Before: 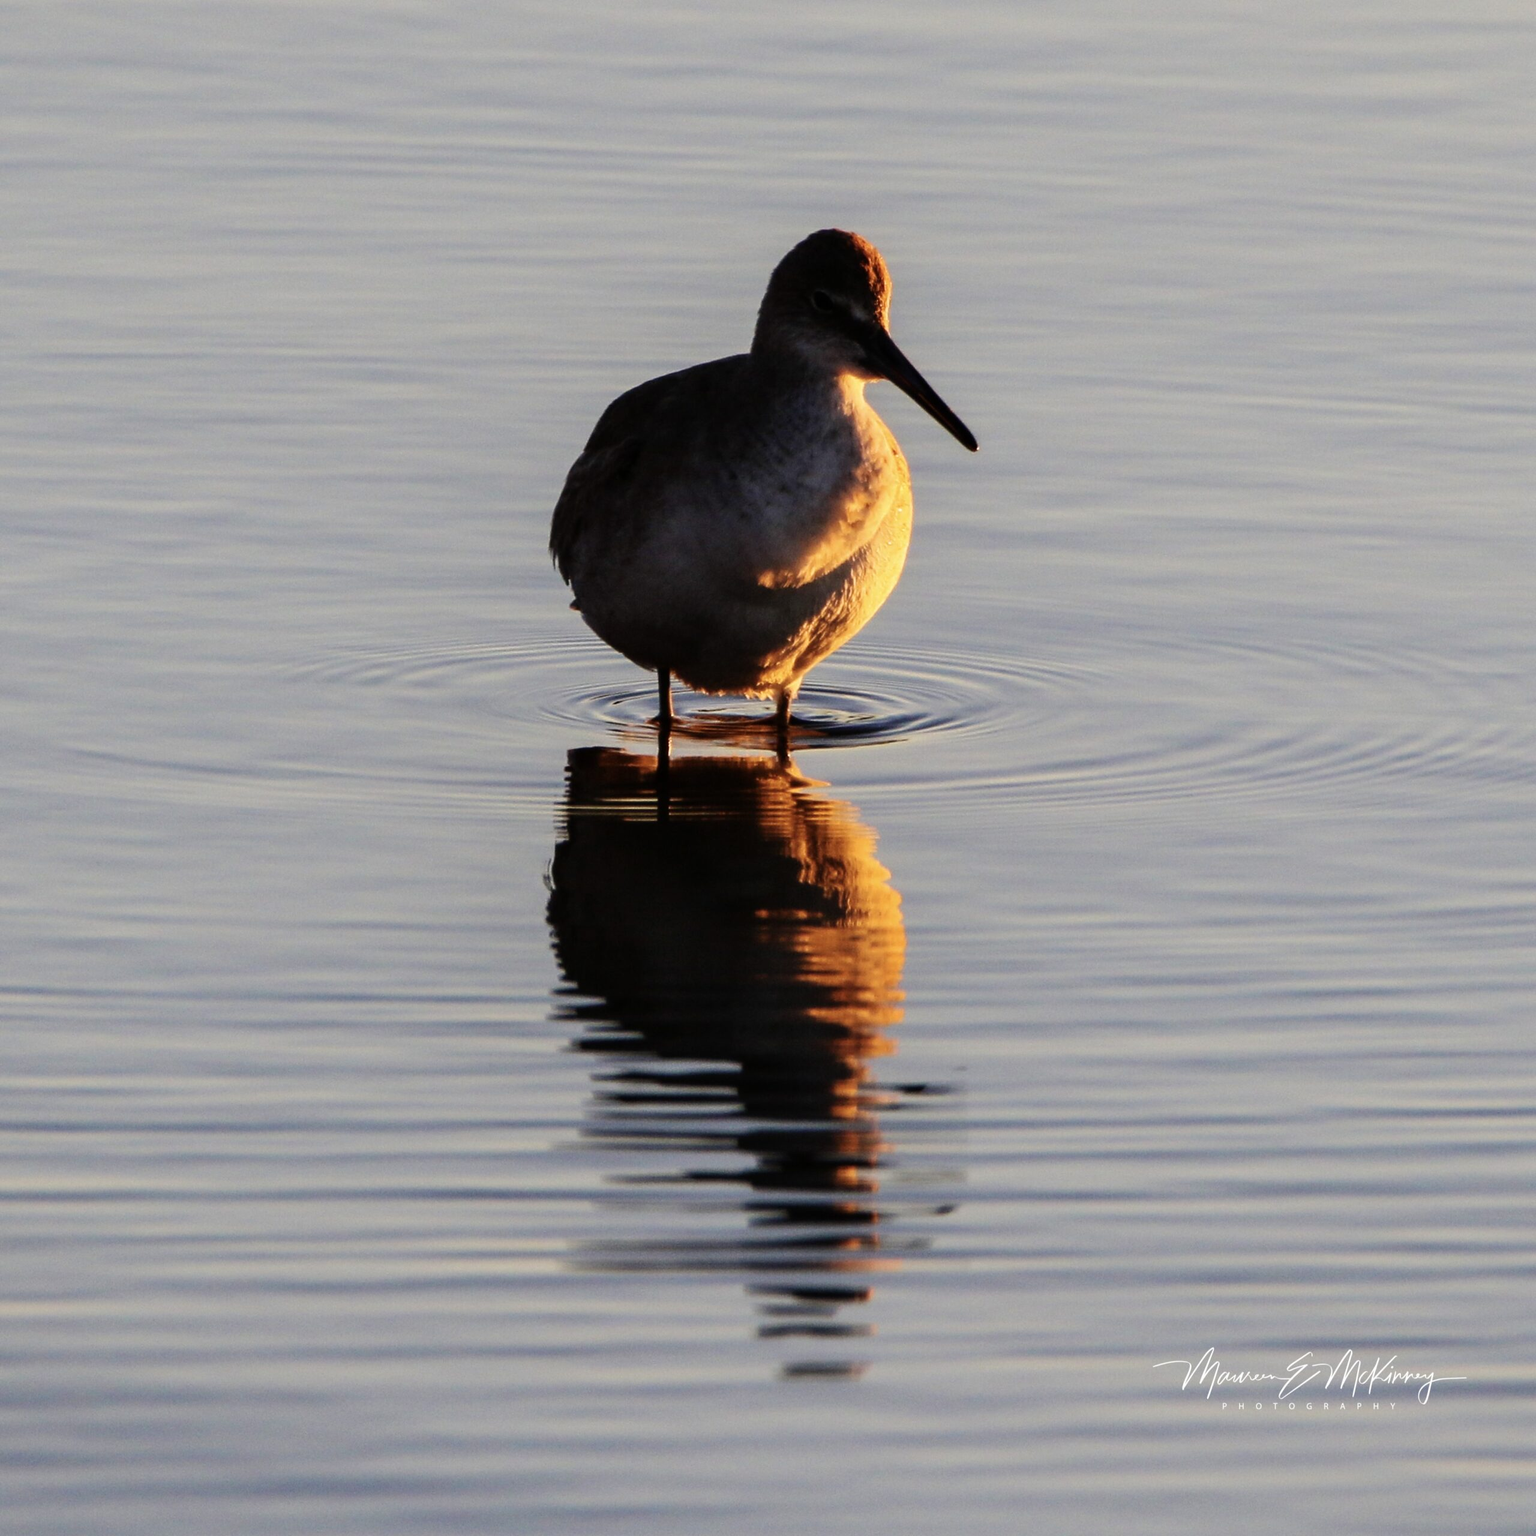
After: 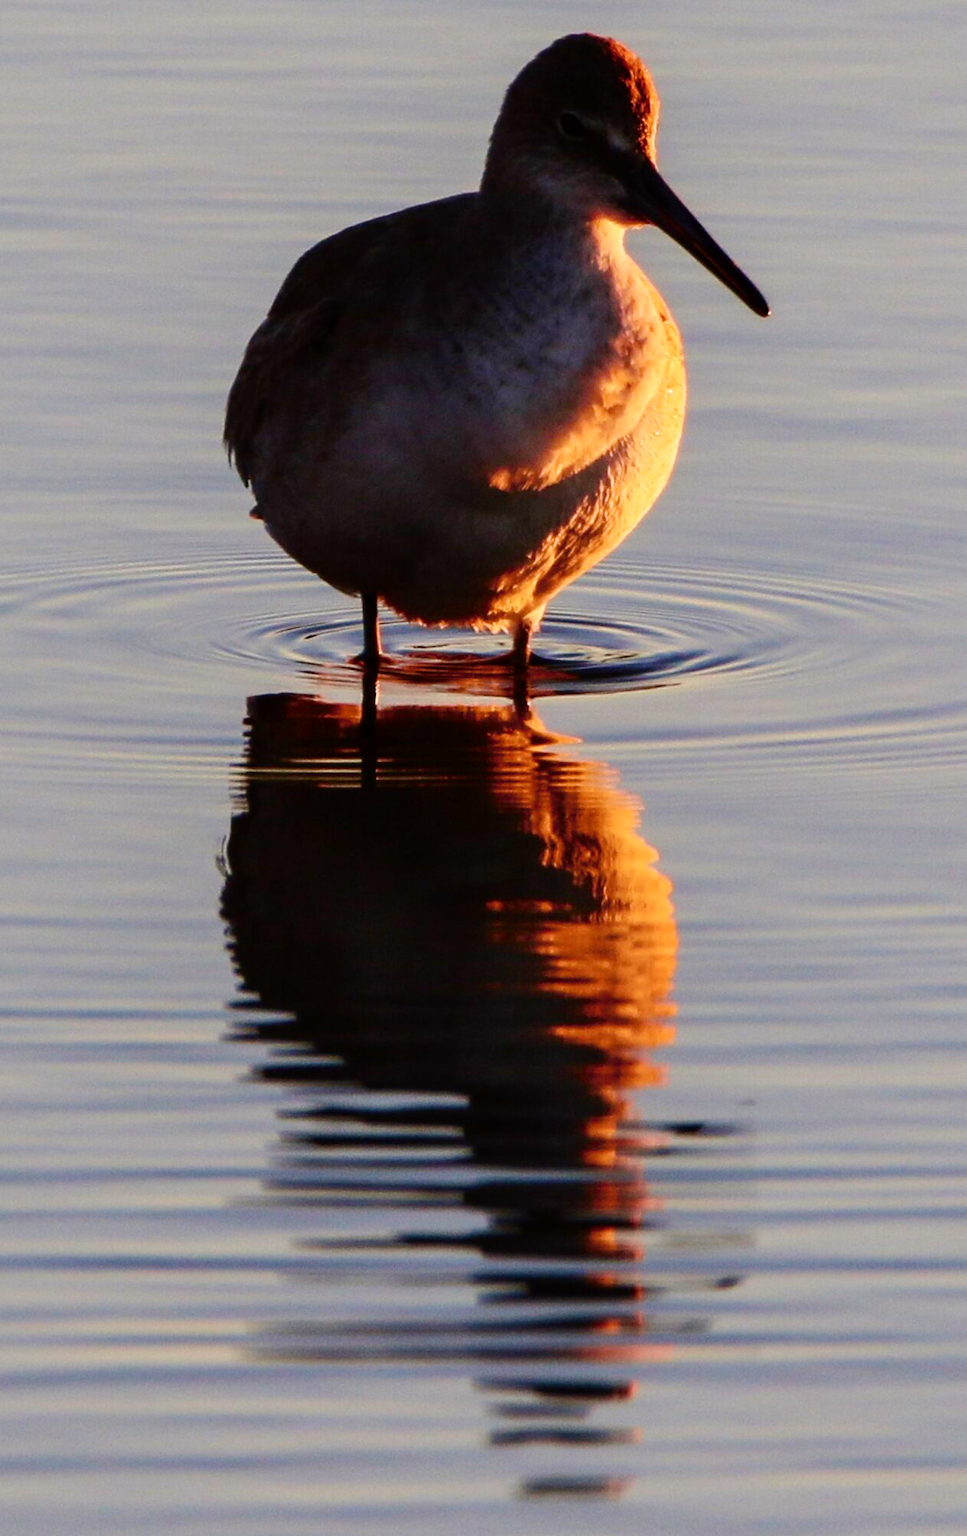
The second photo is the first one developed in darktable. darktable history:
color balance rgb: perceptual saturation grading › global saturation 20%, perceptual saturation grading › highlights -25%, perceptual saturation grading › shadows 25%
tone curve: curves: ch1 [(0, 0) (0.214, 0.291) (0.372, 0.44) (0.463, 0.476) (0.498, 0.502) (0.521, 0.531) (1, 1)]; ch2 [(0, 0) (0.456, 0.447) (0.5, 0.5) (0.547, 0.557) (0.592, 0.57) (0.631, 0.602) (1, 1)], color space Lab, independent channels, preserve colors none
crop and rotate: angle 0.02°, left 24.353%, top 13.219%, right 26.156%, bottom 8.224%
